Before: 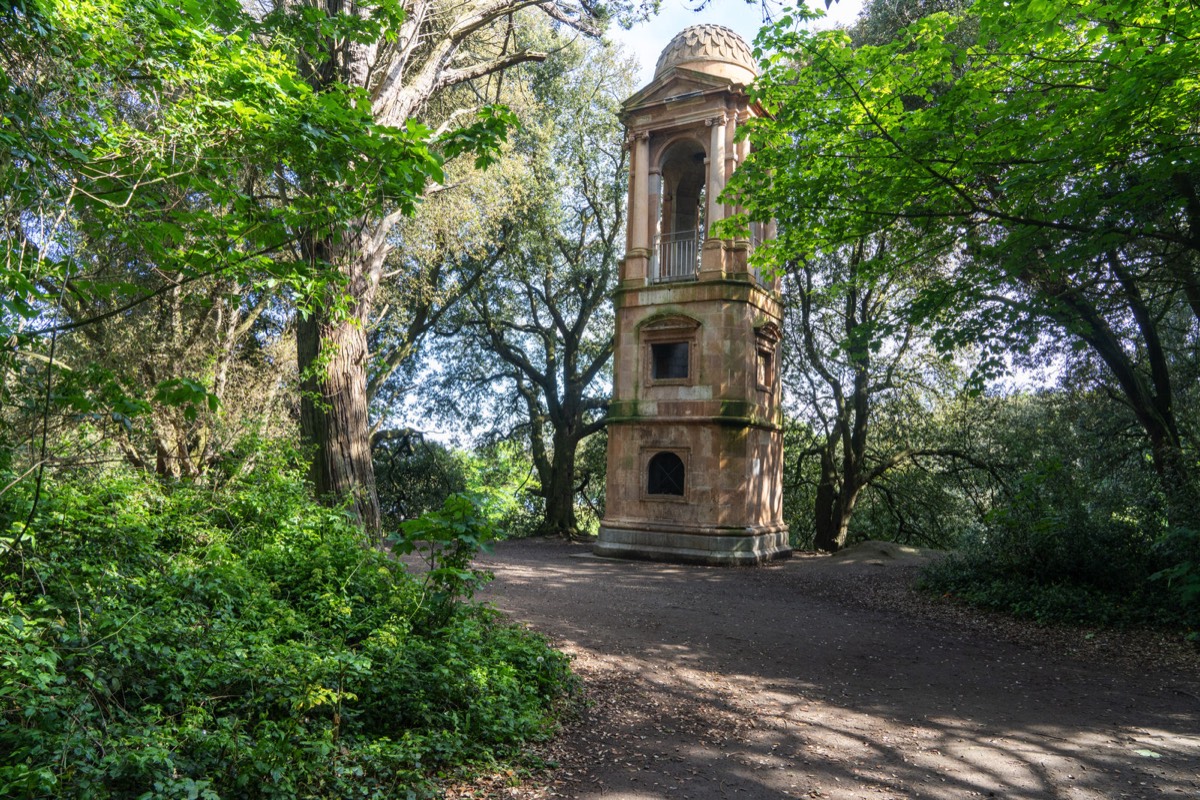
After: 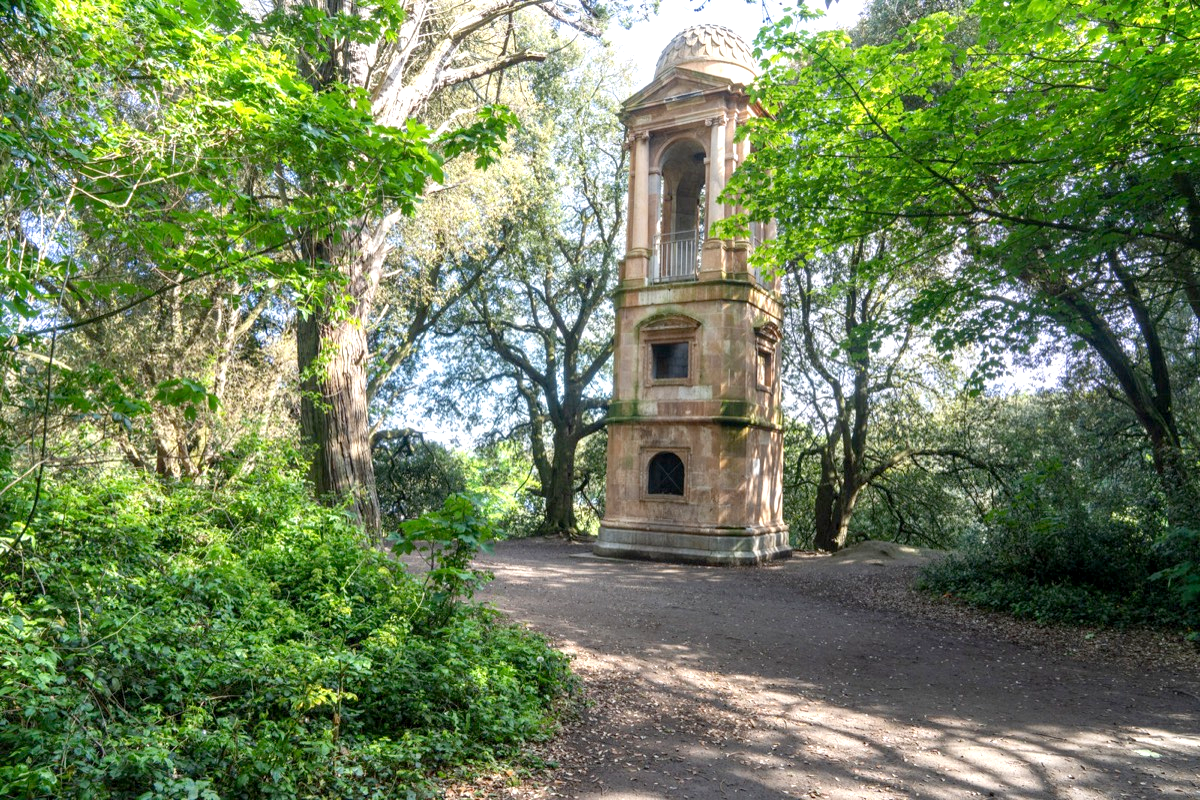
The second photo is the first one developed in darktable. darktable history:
white balance: emerald 1
exposure: black level correction 0.001, exposure 0.5 EV, compensate exposure bias true, compensate highlight preservation false
